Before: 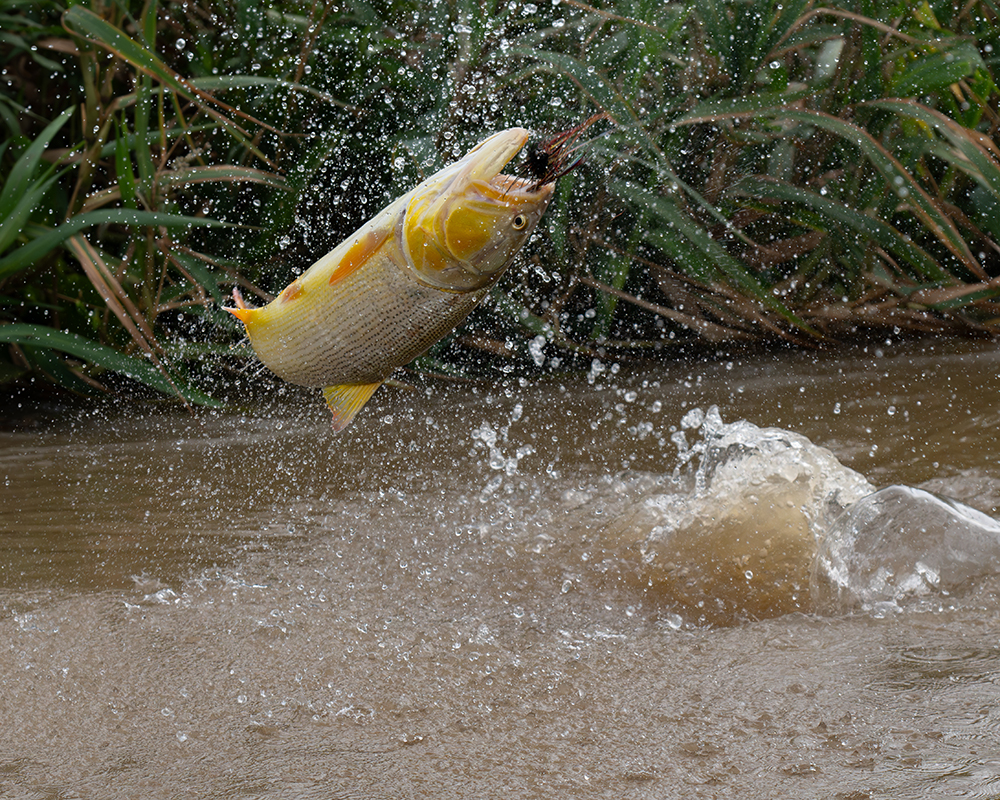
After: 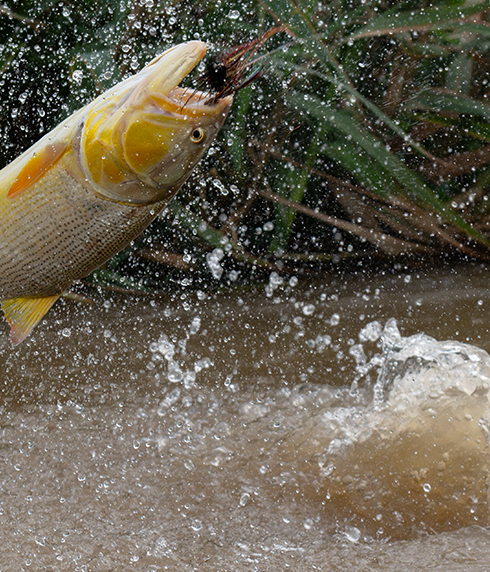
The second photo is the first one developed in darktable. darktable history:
crop: left 32.203%, top 10.995%, right 18.791%, bottom 17.453%
